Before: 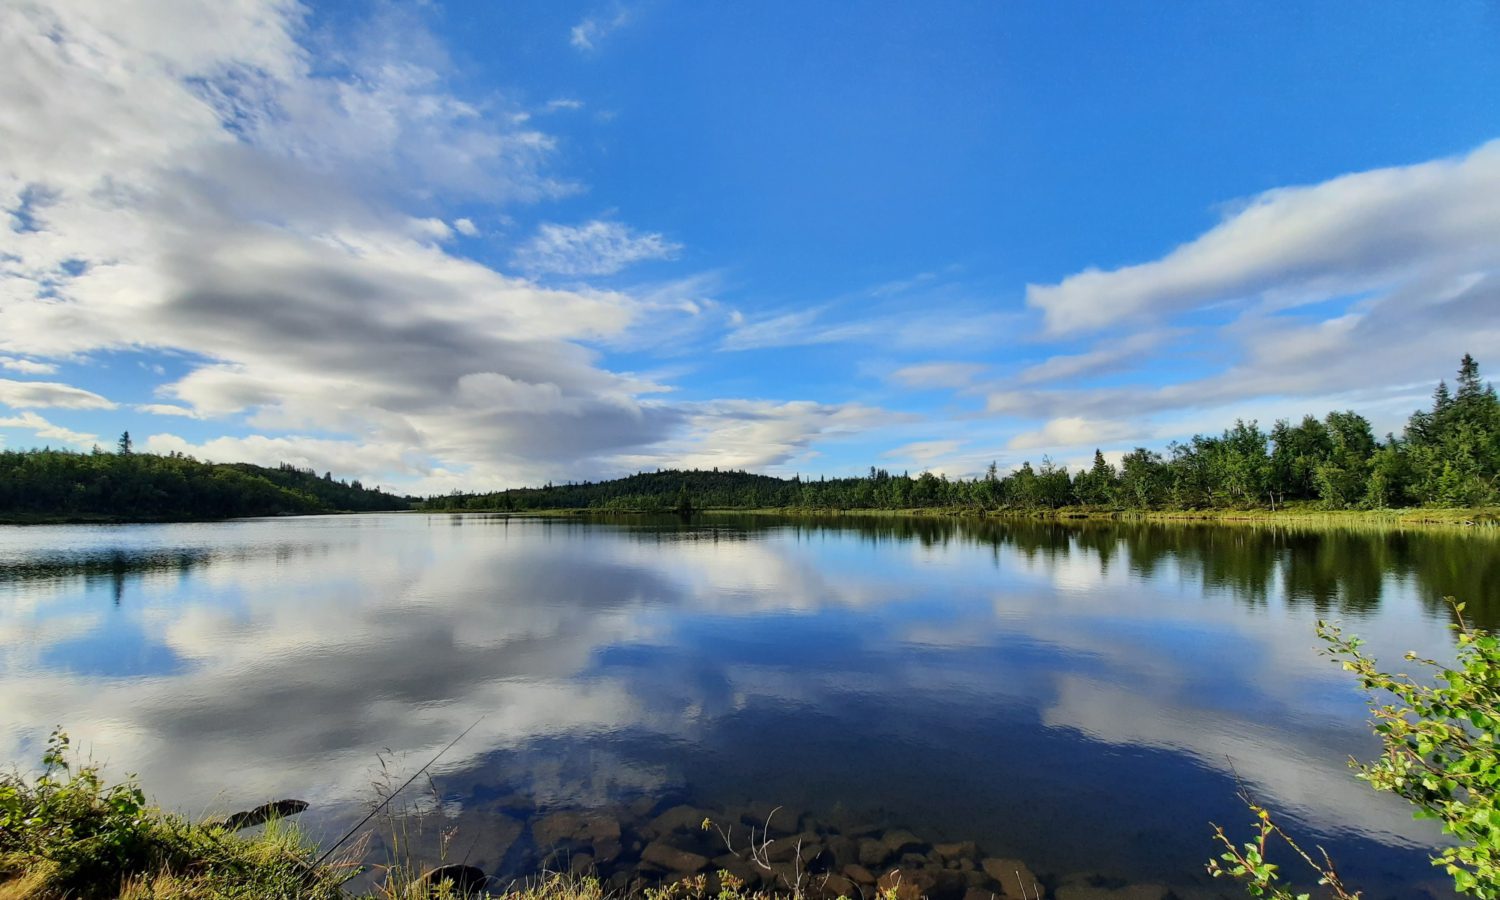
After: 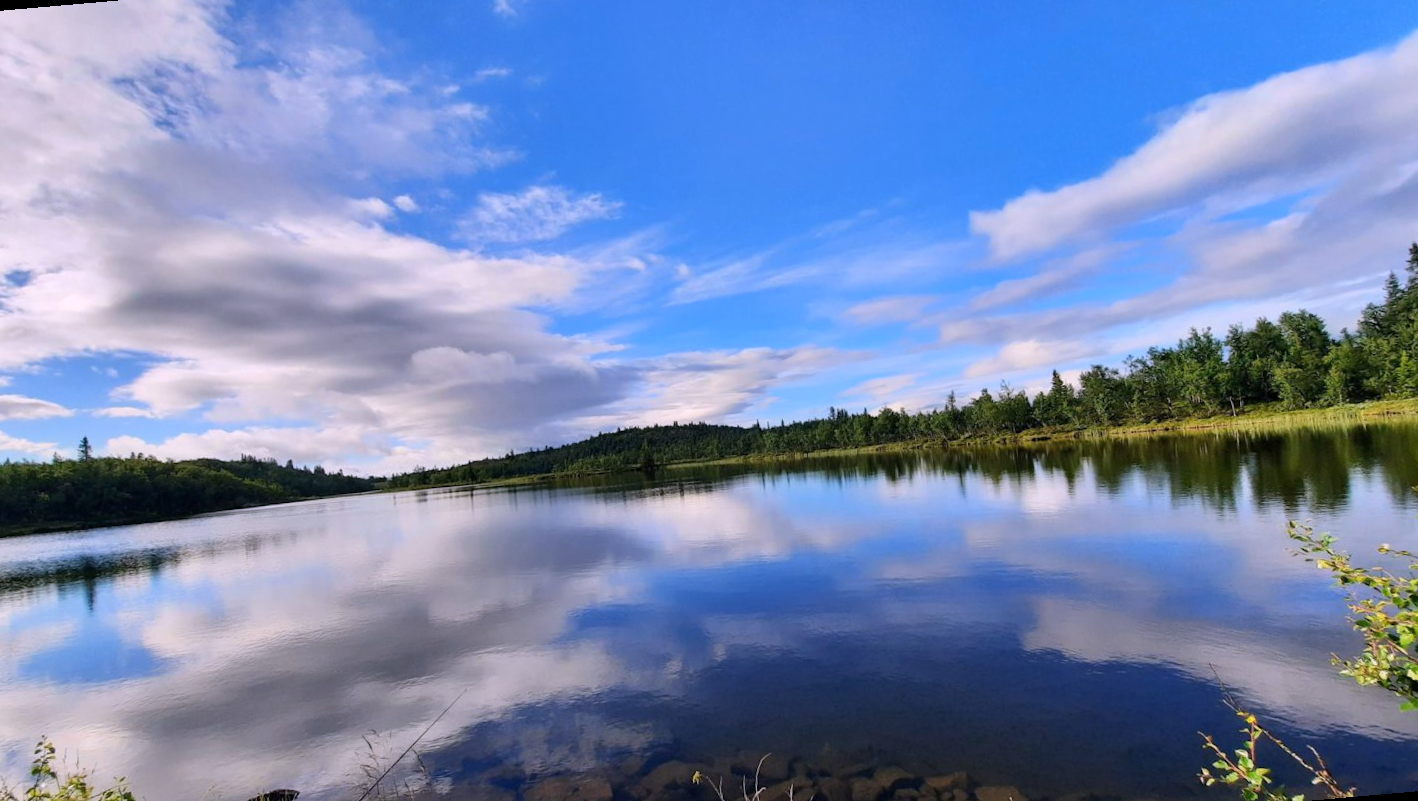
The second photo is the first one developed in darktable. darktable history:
white balance: red 1.066, blue 1.119
rotate and perspective: rotation -5°, crop left 0.05, crop right 0.952, crop top 0.11, crop bottom 0.89
